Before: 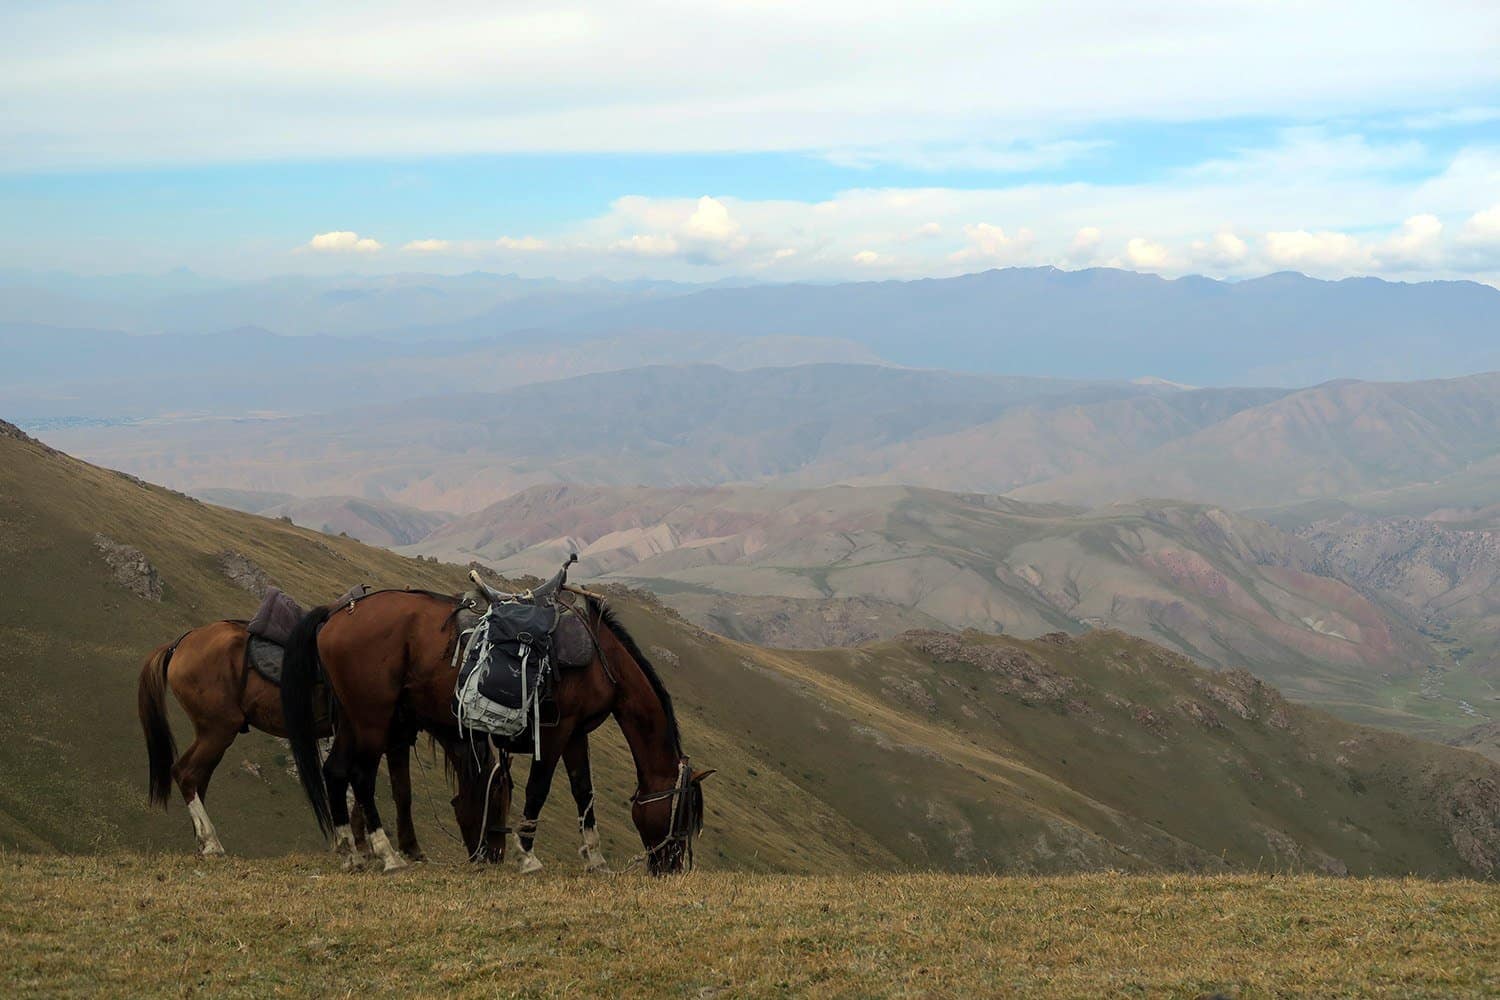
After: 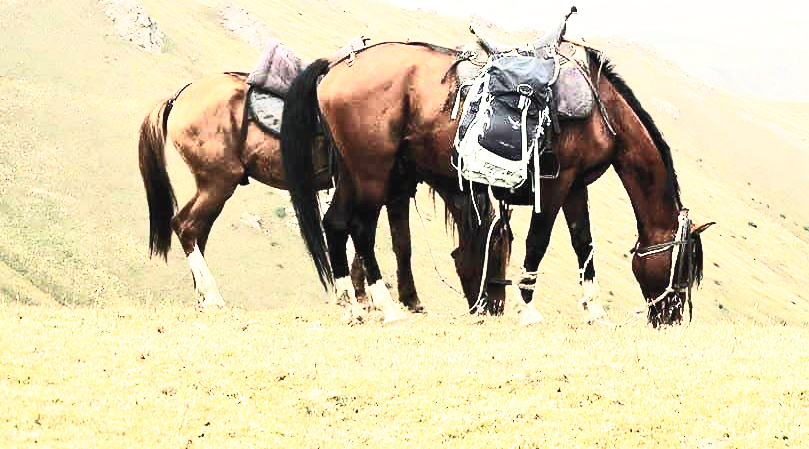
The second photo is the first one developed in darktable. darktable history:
tone equalizer: -8 EV 1.01 EV, -7 EV 1 EV, -6 EV 1.04 EV, -5 EV 1 EV, -4 EV 1.02 EV, -3 EV 0.735 EV, -2 EV 0.512 EV, -1 EV 0.226 EV
contrast brightness saturation: contrast 0.585, brightness 0.574, saturation -0.346
shadows and highlights: shadows 20.77, highlights -35.56, soften with gaussian
exposure: black level correction 0, exposure 1.101 EV, compensate highlight preservation false
crop and rotate: top 54.821%, right 46.011%, bottom 0.218%
base curve: curves: ch0 [(0, 0) (0.007, 0.004) (0.027, 0.03) (0.046, 0.07) (0.207, 0.54) (0.442, 0.872) (0.673, 0.972) (1, 1)], preserve colors none
